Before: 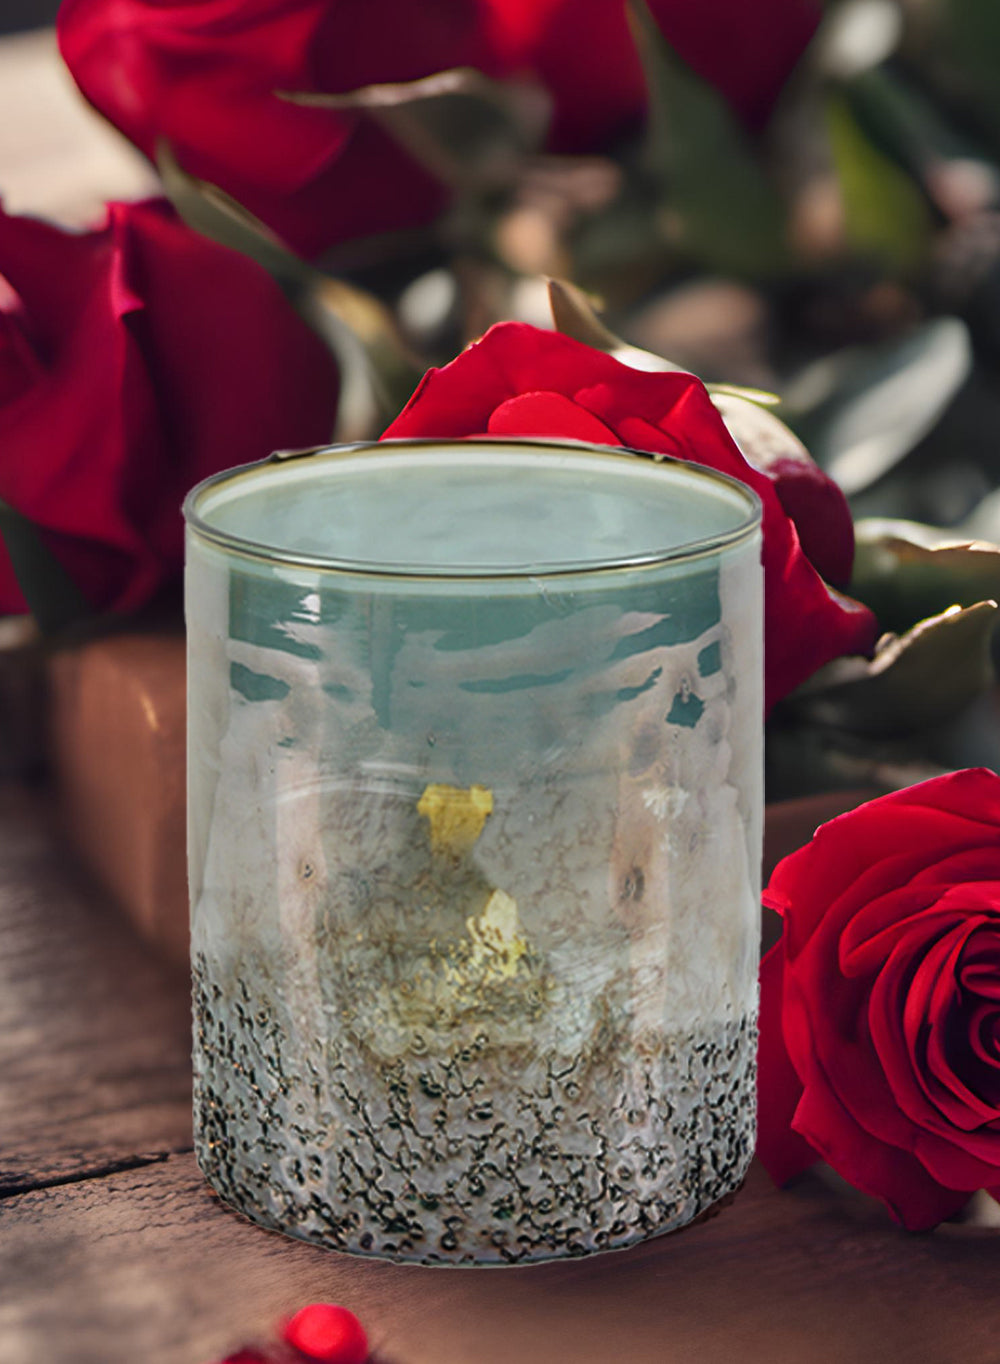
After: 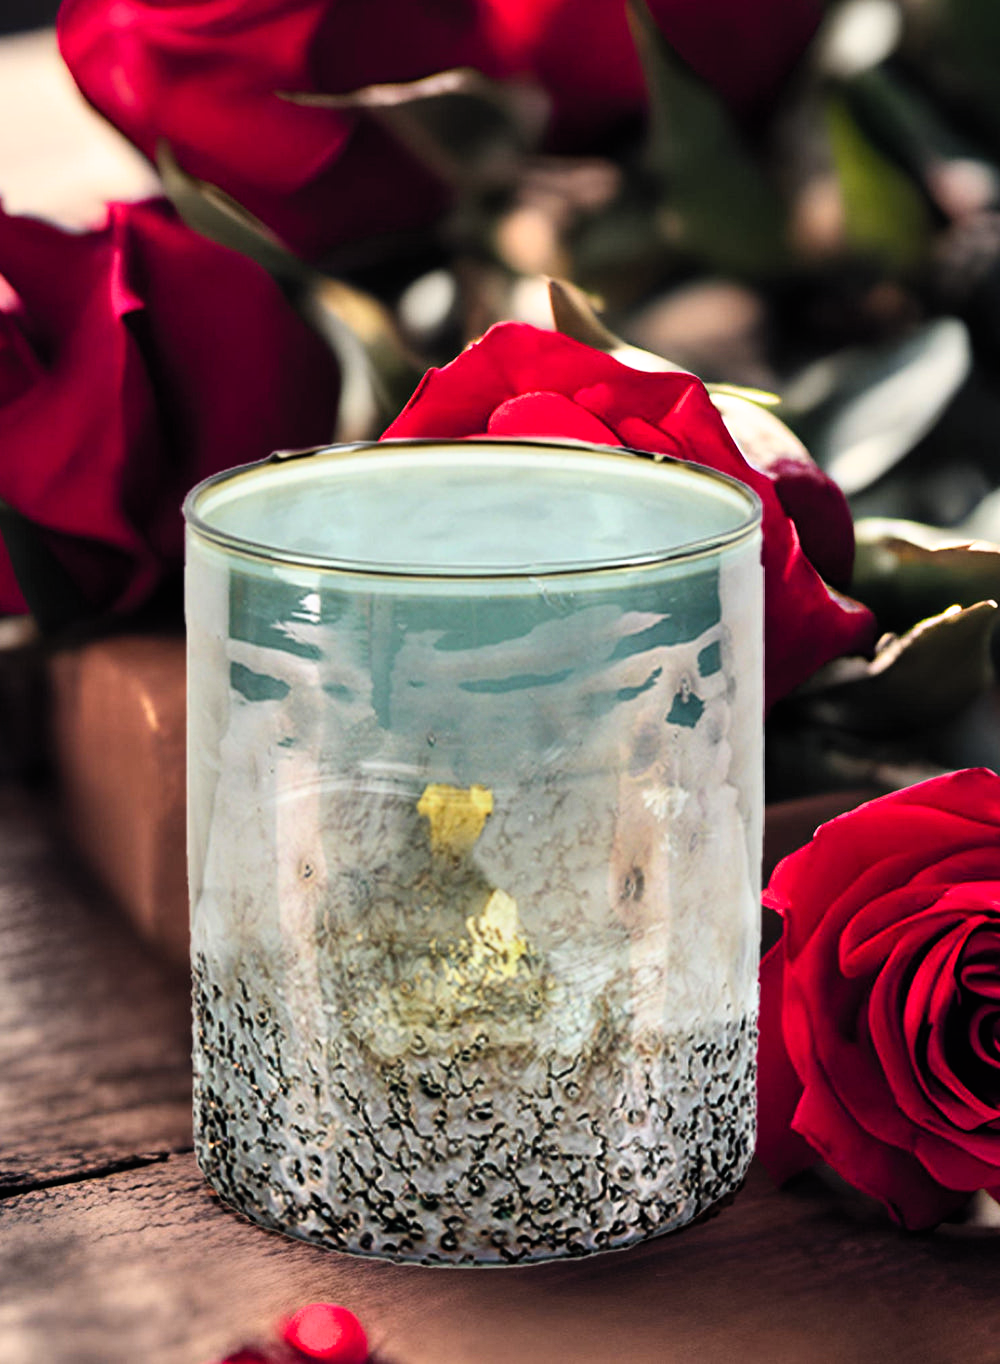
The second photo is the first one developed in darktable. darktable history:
filmic rgb: black relative exposure -8.31 EV, white relative exposure 2.2 EV, target white luminance 99.956%, hardness 7.13, latitude 75.45%, contrast 1.32, highlights saturation mix -2.73%, shadows ↔ highlights balance 29.73%
contrast brightness saturation: contrast 0.201, brightness 0.168, saturation 0.227
